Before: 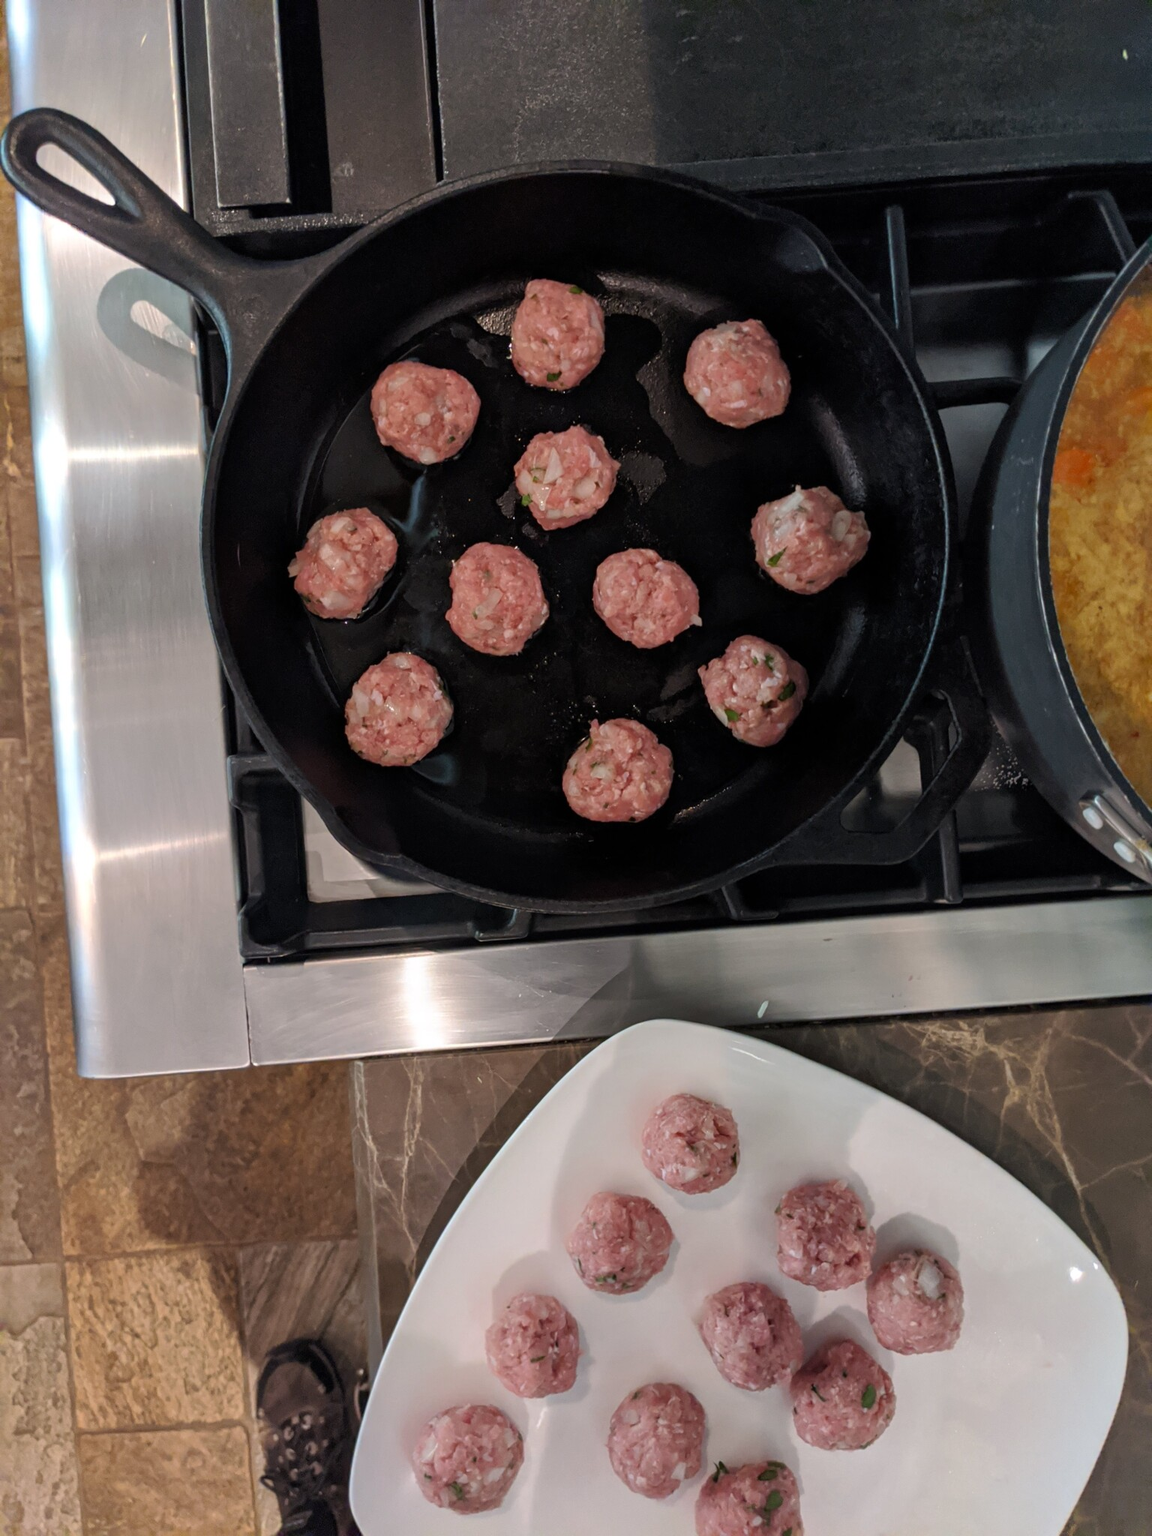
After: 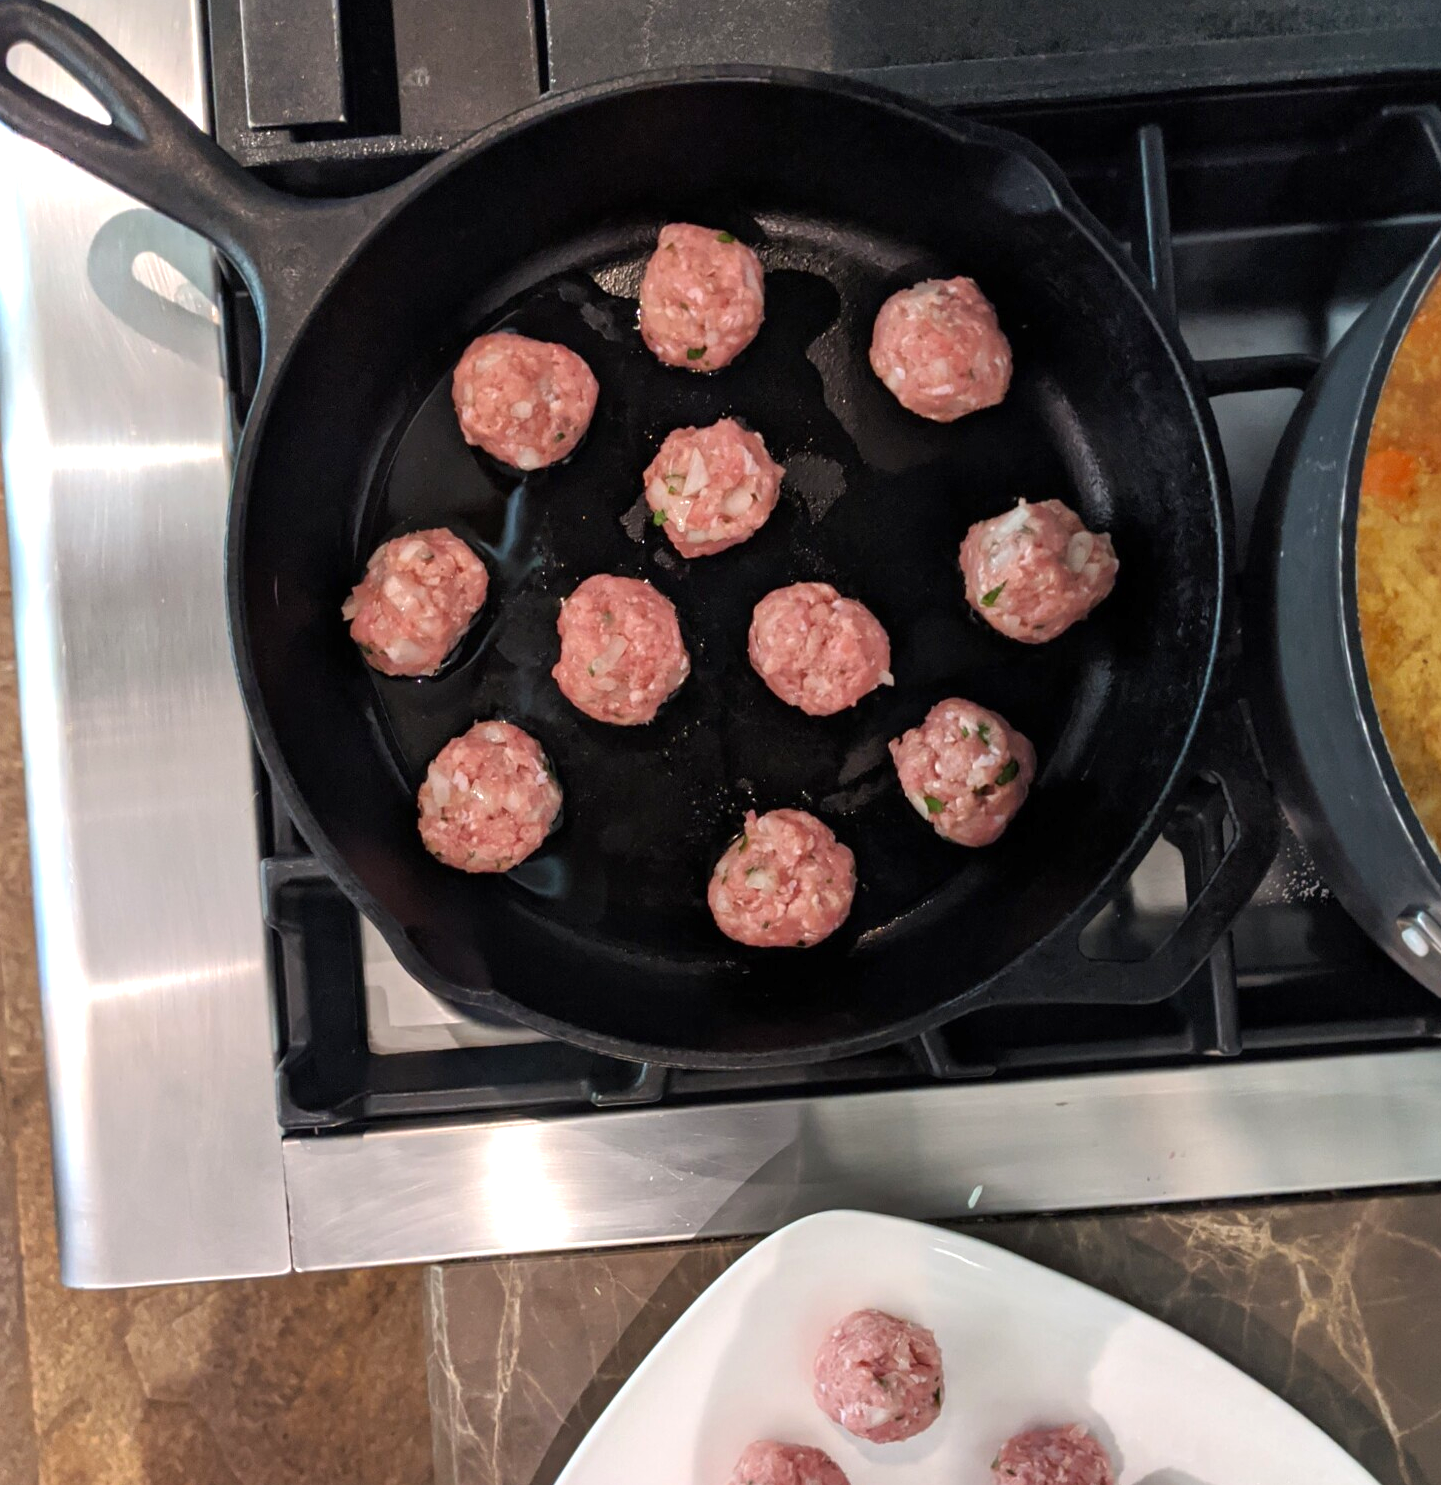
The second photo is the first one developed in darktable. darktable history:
exposure: exposure 0.6 EV, compensate highlight preservation false
crop: left 2.737%, top 7.287%, right 3.421%, bottom 20.179%
